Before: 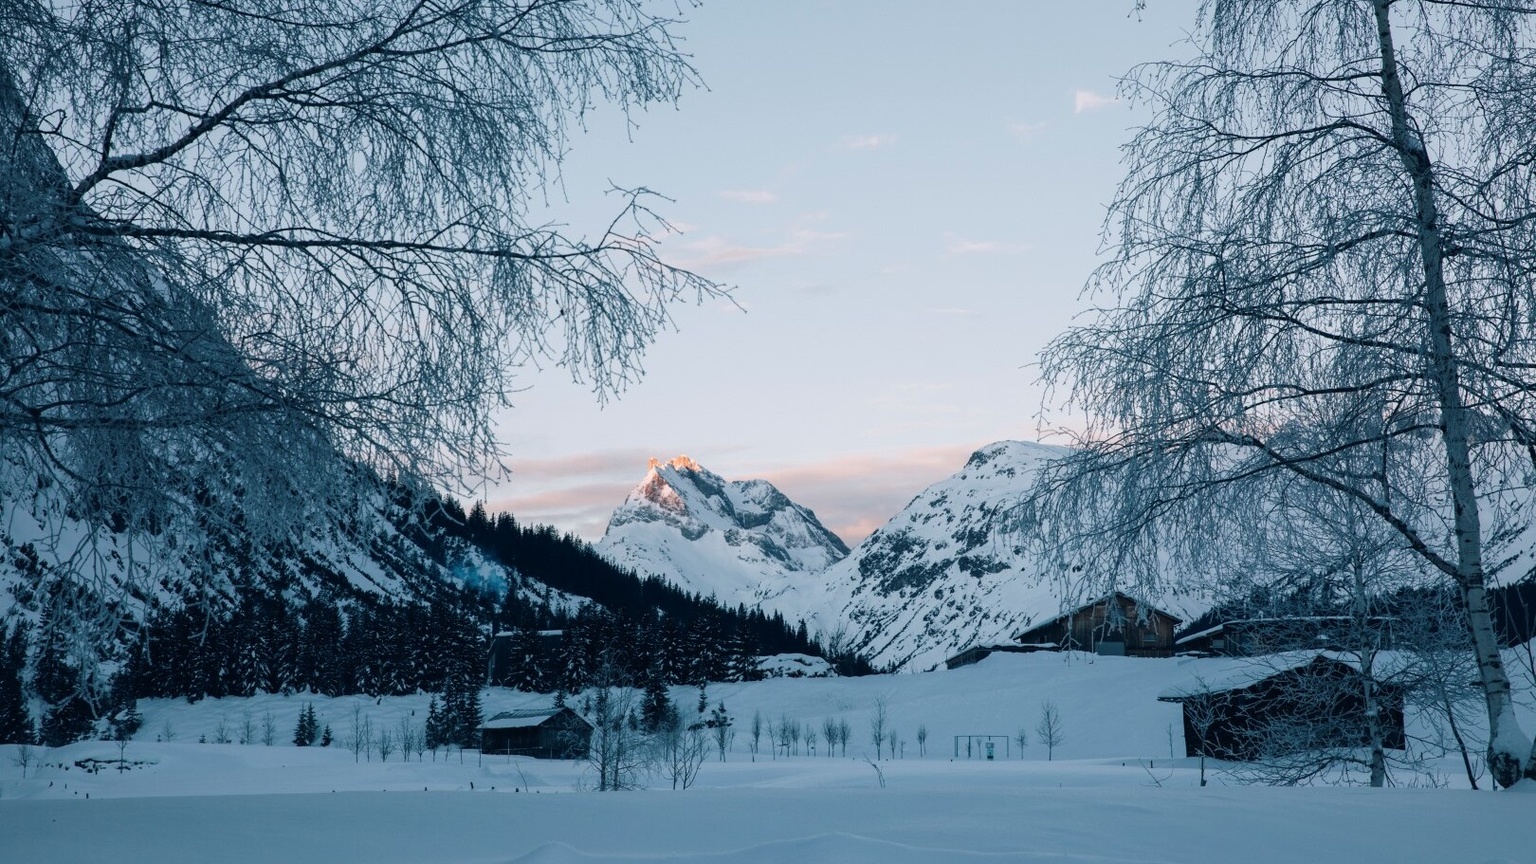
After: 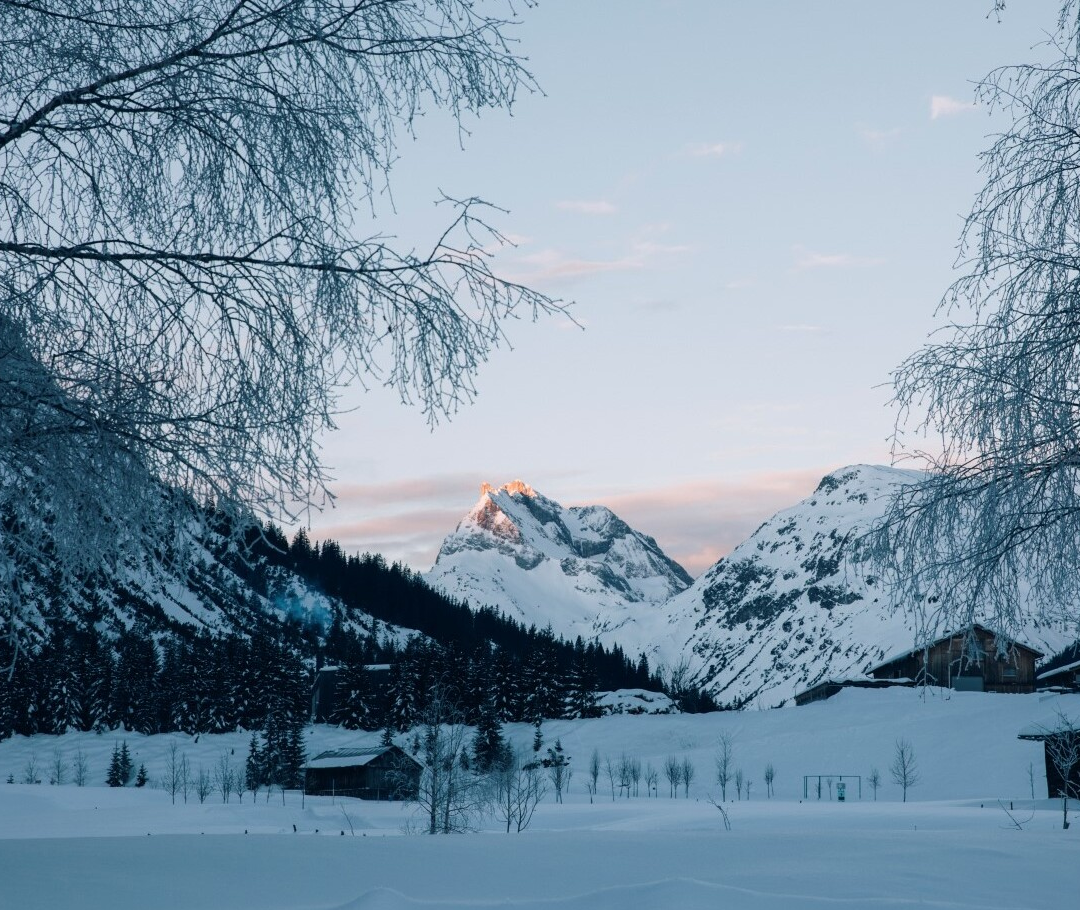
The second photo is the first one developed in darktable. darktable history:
crop and rotate: left 12.534%, right 20.764%
